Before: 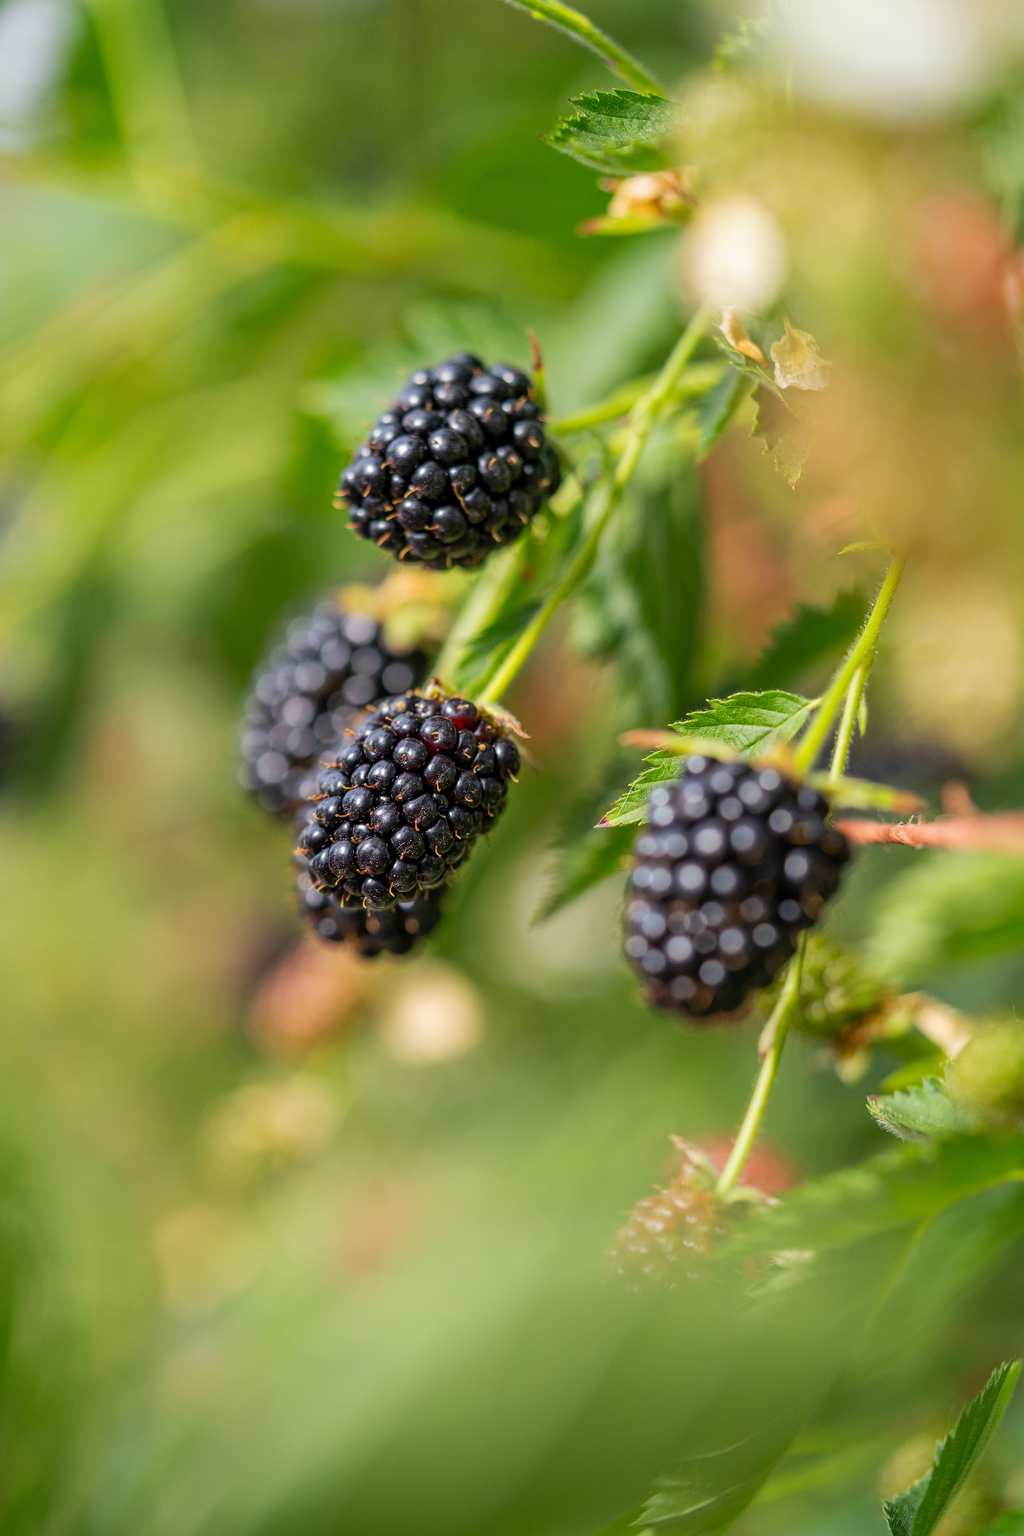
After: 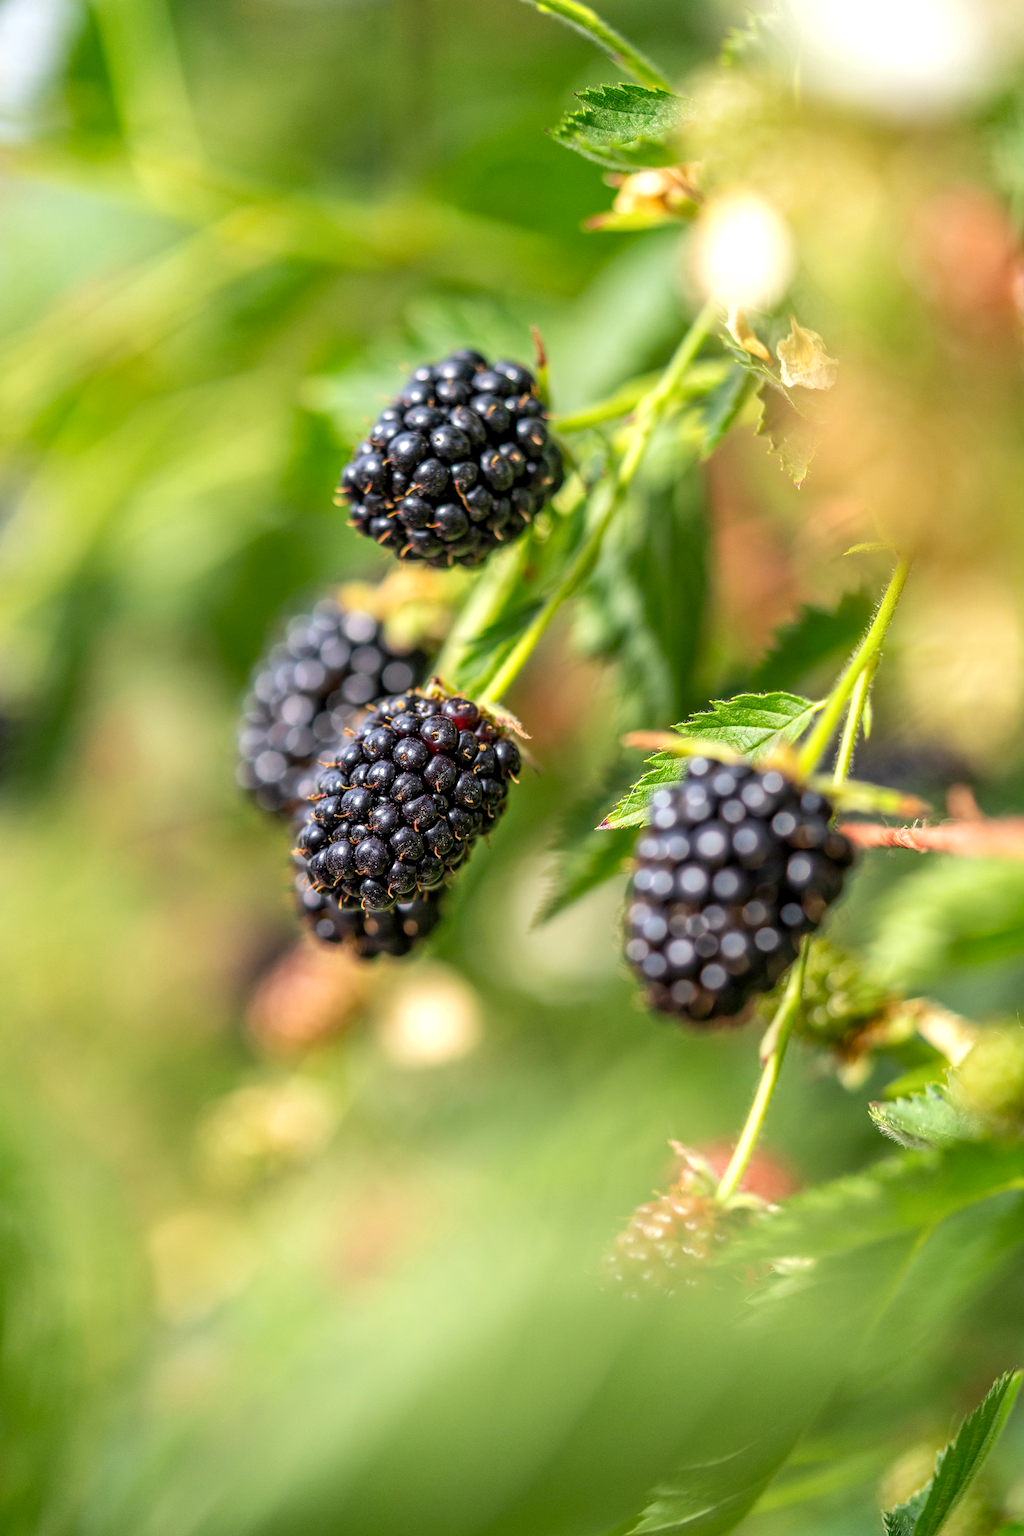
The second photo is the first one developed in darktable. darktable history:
local contrast: on, module defaults
exposure: exposure 0.447 EV, compensate exposure bias true, compensate highlight preservation false
crop and rotate: angle -0.374°
